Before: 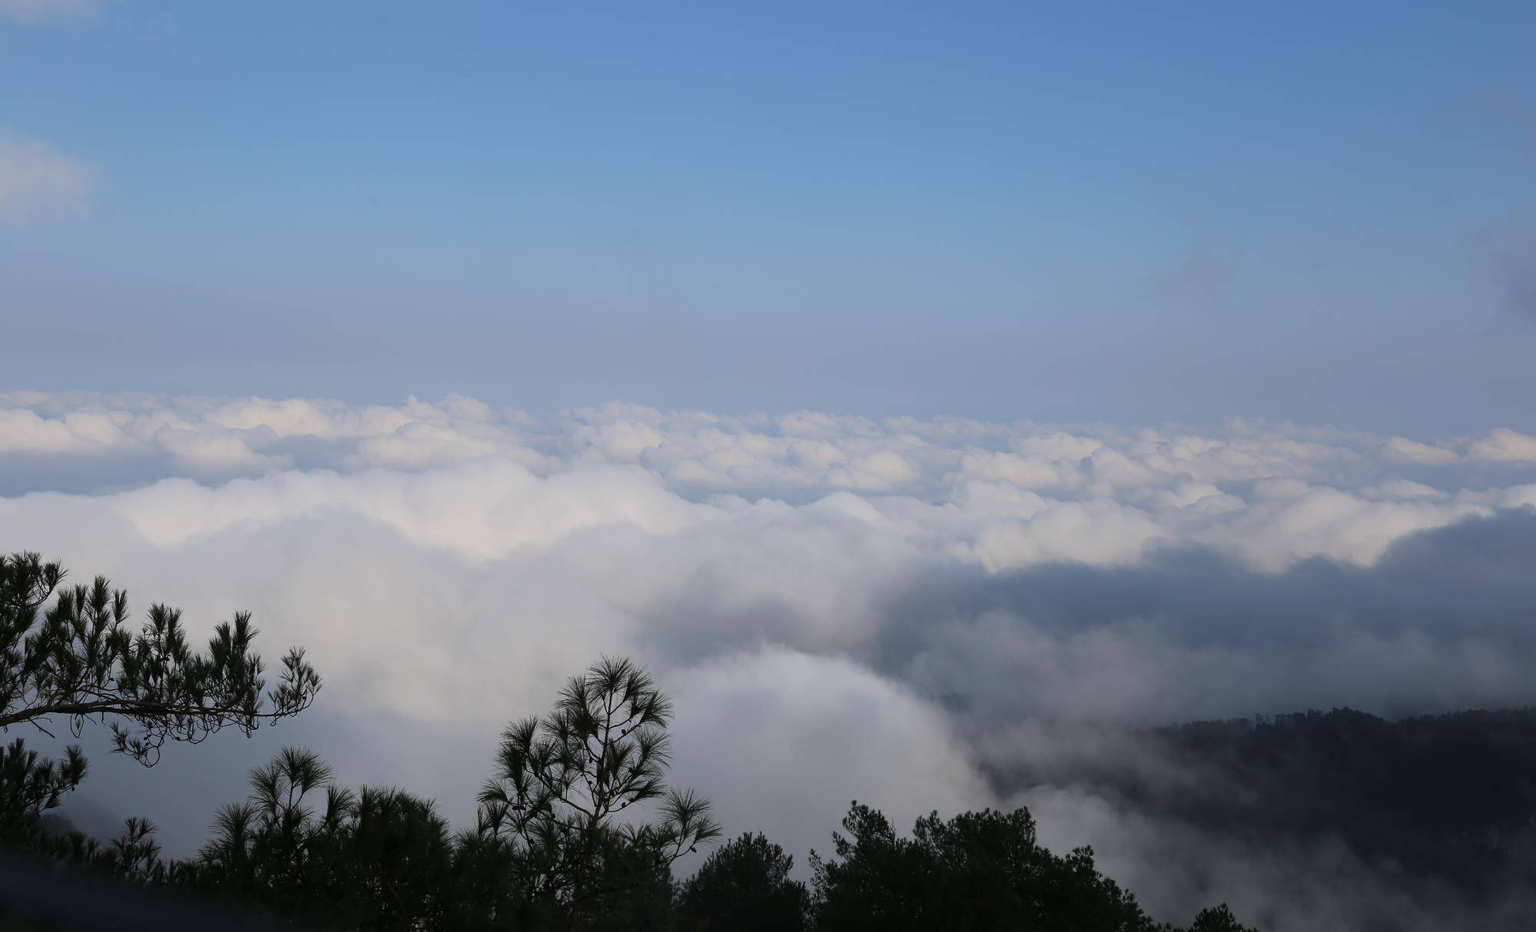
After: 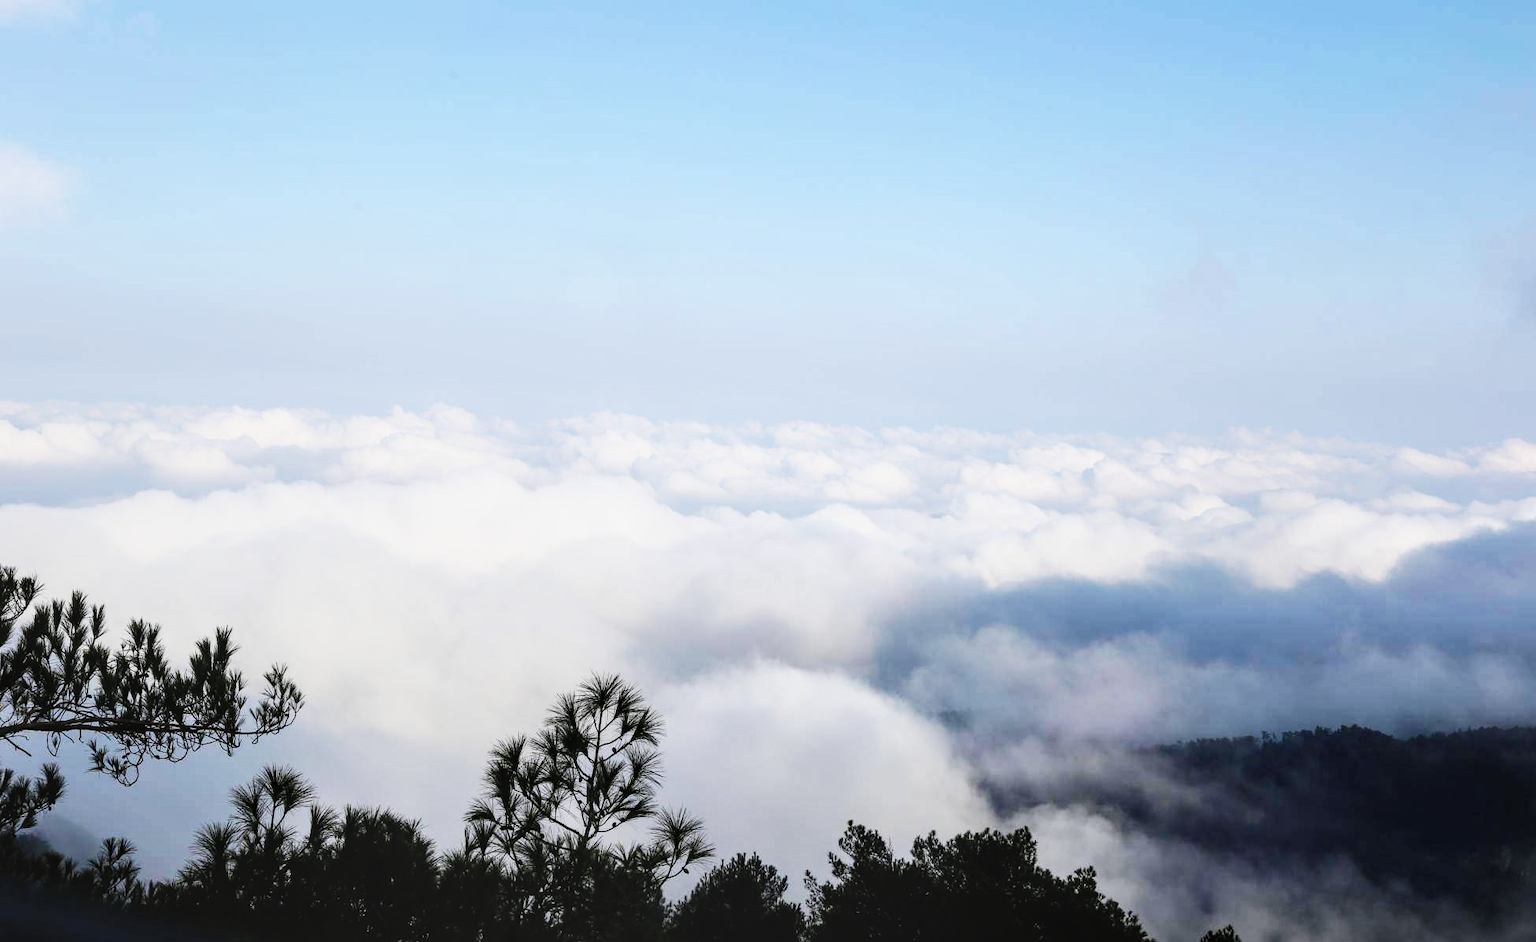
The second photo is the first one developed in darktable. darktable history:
crop and rotate: left 1.65%, right 0.751%, bottom 1.237%
local contrast: on, module defaults
base curve: curves: ch0 [(0, 0) (0.007, 0.004) (0.027, 0.03) (0.046, 0.07) (0.207, 0.54) (0.442, 0.872) (0.673, 0.972) (1, 1)], preserve colors none
